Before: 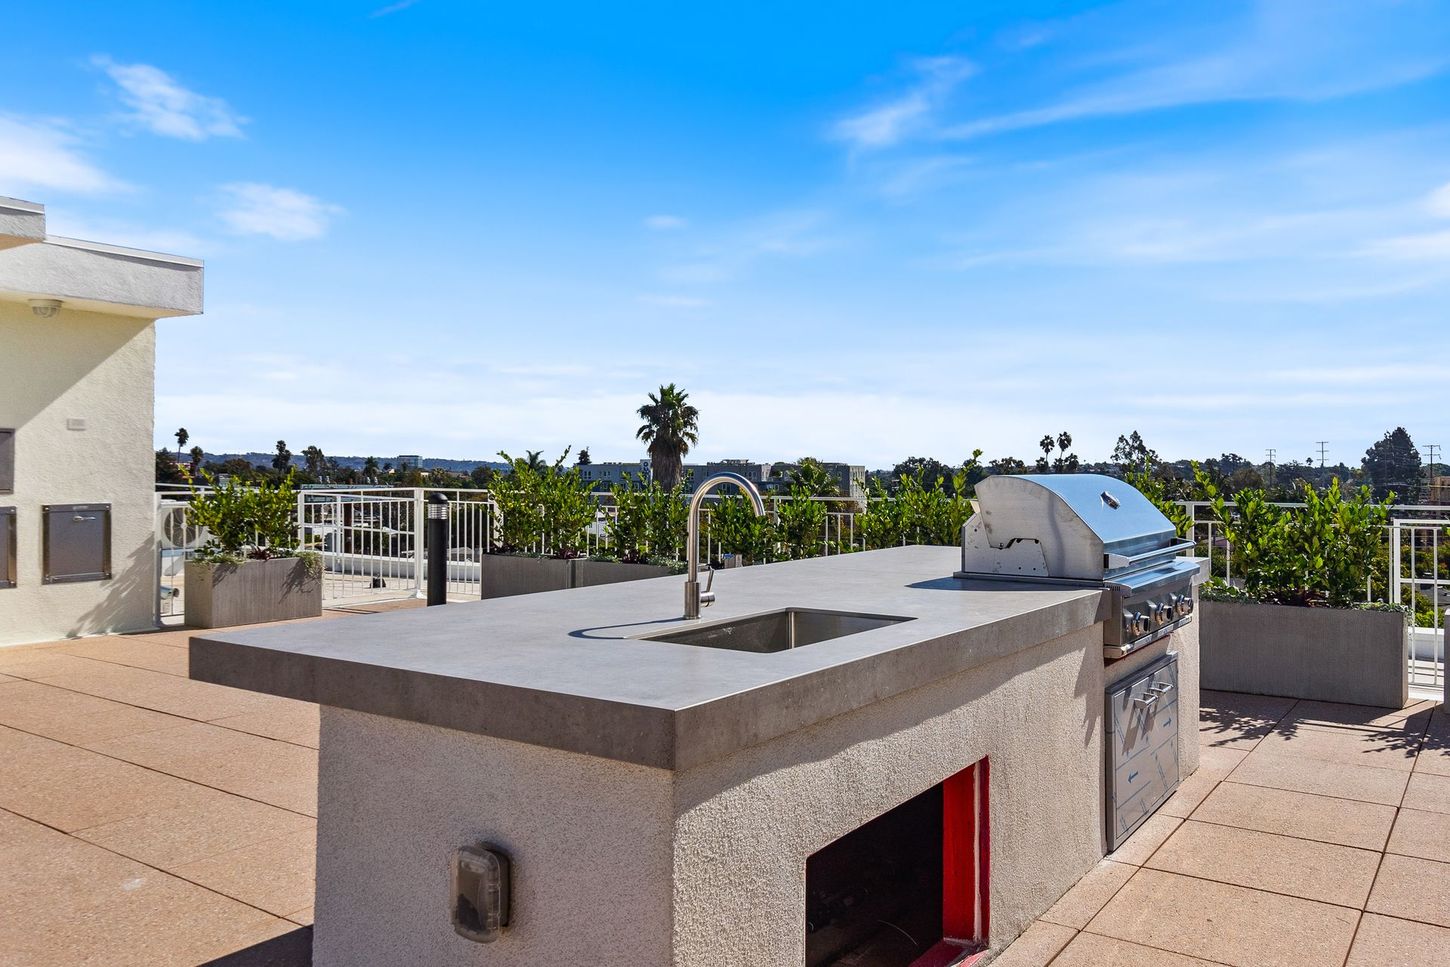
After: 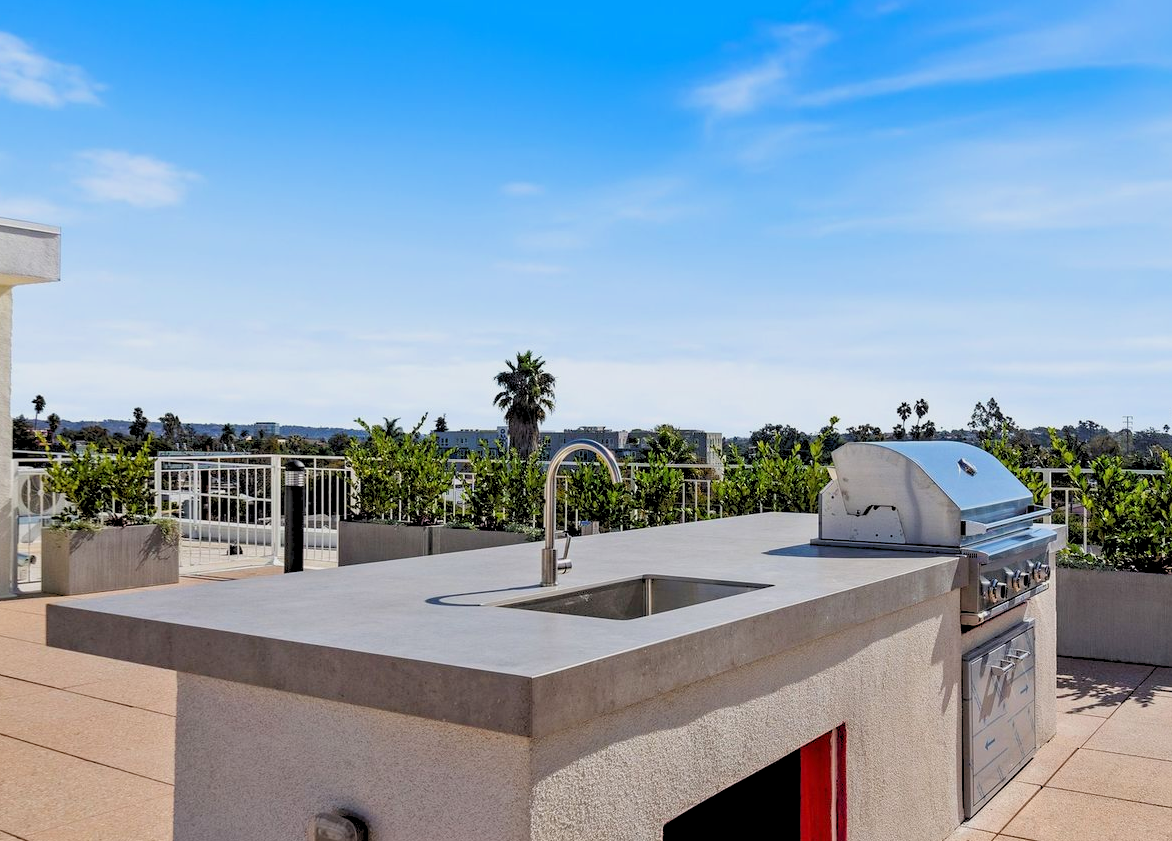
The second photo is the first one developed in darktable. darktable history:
rgb levels: preserve colors sum RGB, levels [[0.038, 0.433, 0.934], [0, 0.5, 1], [0, 0.5, 1]]
crop: left 9.929%, top 3.475%, right 9.188%, bottom 9.529%
